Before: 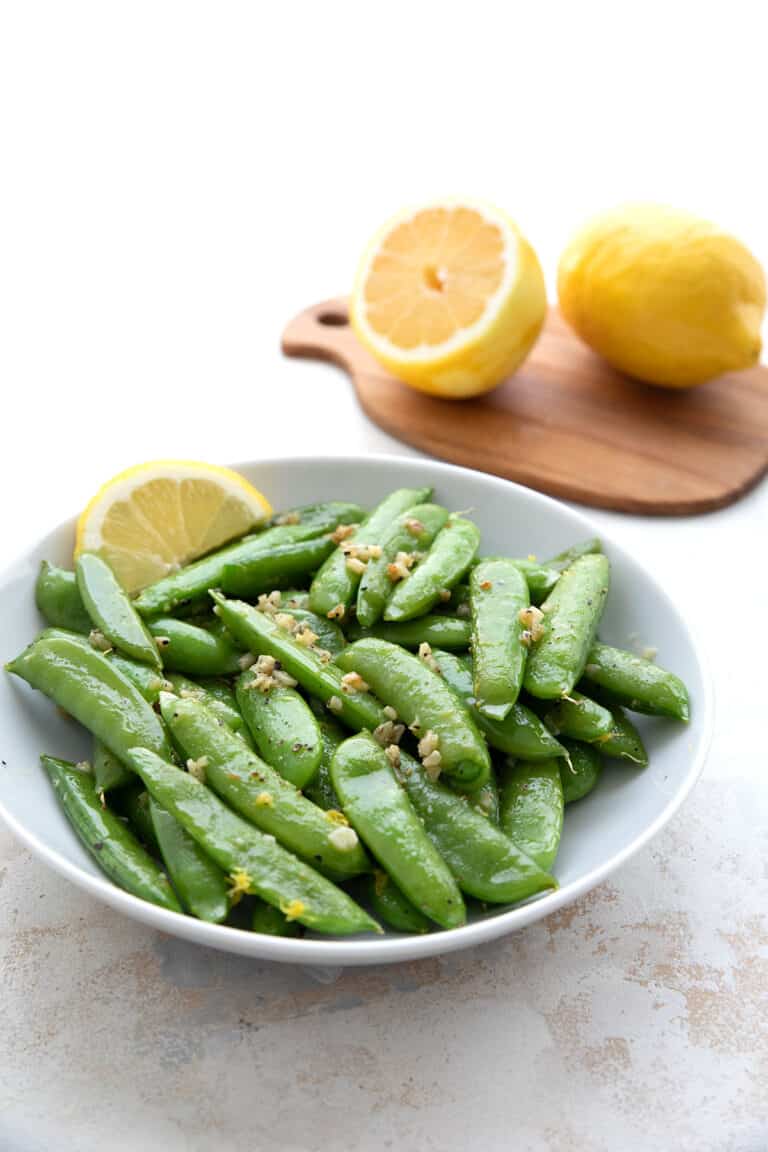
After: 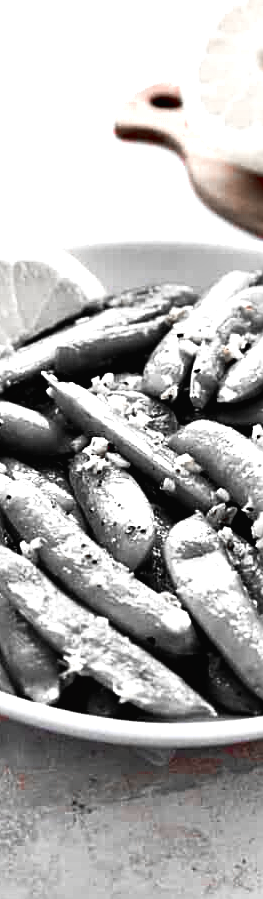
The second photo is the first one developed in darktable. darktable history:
crop and rotate: left 21.752%, top 18.937%, right 43.904%, bottom 2.964%
local contrast: mode bilateral grid, contrast 100, coarseness 100, detail 89%, midtone range 0.2
tone curve: curves: ch0 [(0, 0.012) (0.056, 0.046) (0.218, 0.213) (0.606, 0.62) (0.82, 0.846) (1, 1)]; ch1 [(0, 0) (0.226, 0.261) (0.403, 0.437) (0.469, 0.472) (0.495, 0.499) (0.508, 0.503) (0.545, 0.555) (0.59, 0.598) (0.686, 0.728) (1, 1)]; ch2 [(0, 0) (0.269, 0.299) (0.459, 0.45) (0.498, 0.499) (0.523, 0.512) (0.568, 0.558) (0.634, 0.617) (0.698, 0.677) (0.806, 0.769) (1, 1)], color space Lab, independent channels, preserve colors none
sharpen: on, module defaults
contrast equalizer: octaves 7, y [[0.6 ×6], [0.55 ×6], [0 ×6], [0 ×6], [0 ×6]]
color balance rgb: perceptual saturation grading › global saturation 20%, perceptual saturation grading › highlights -25.729%, perceptual saturation grading › shadows 24.129%, perceptual brilliance grading › global brilliance 14.429%, perceptual brilliance grading › shadows -35.358%, global vibrance 20%
color zones: curves: ch0 [(0, 0.278) (0.143, 0.5) (0.286, 0.5) (0.429, 0.5) (0.571, 0.5) (0.714, 0.5) (0.857, 0.5) (1, 0.5)]; ch1 [(0, 1) (0.143, 0.165) (0.286, 0) (0.429, 0) (0.571, 0) (0.714, 0) (0.857, 0.5) (1, 0.5)]; ch2 [(0, 0.508) (0.143, 0.5) (0.286, 0.5) (0.429, 0.5) (0.571, 0.5) (0.714, 0.5) (0.857, 0.5) (1, 0.5)]
